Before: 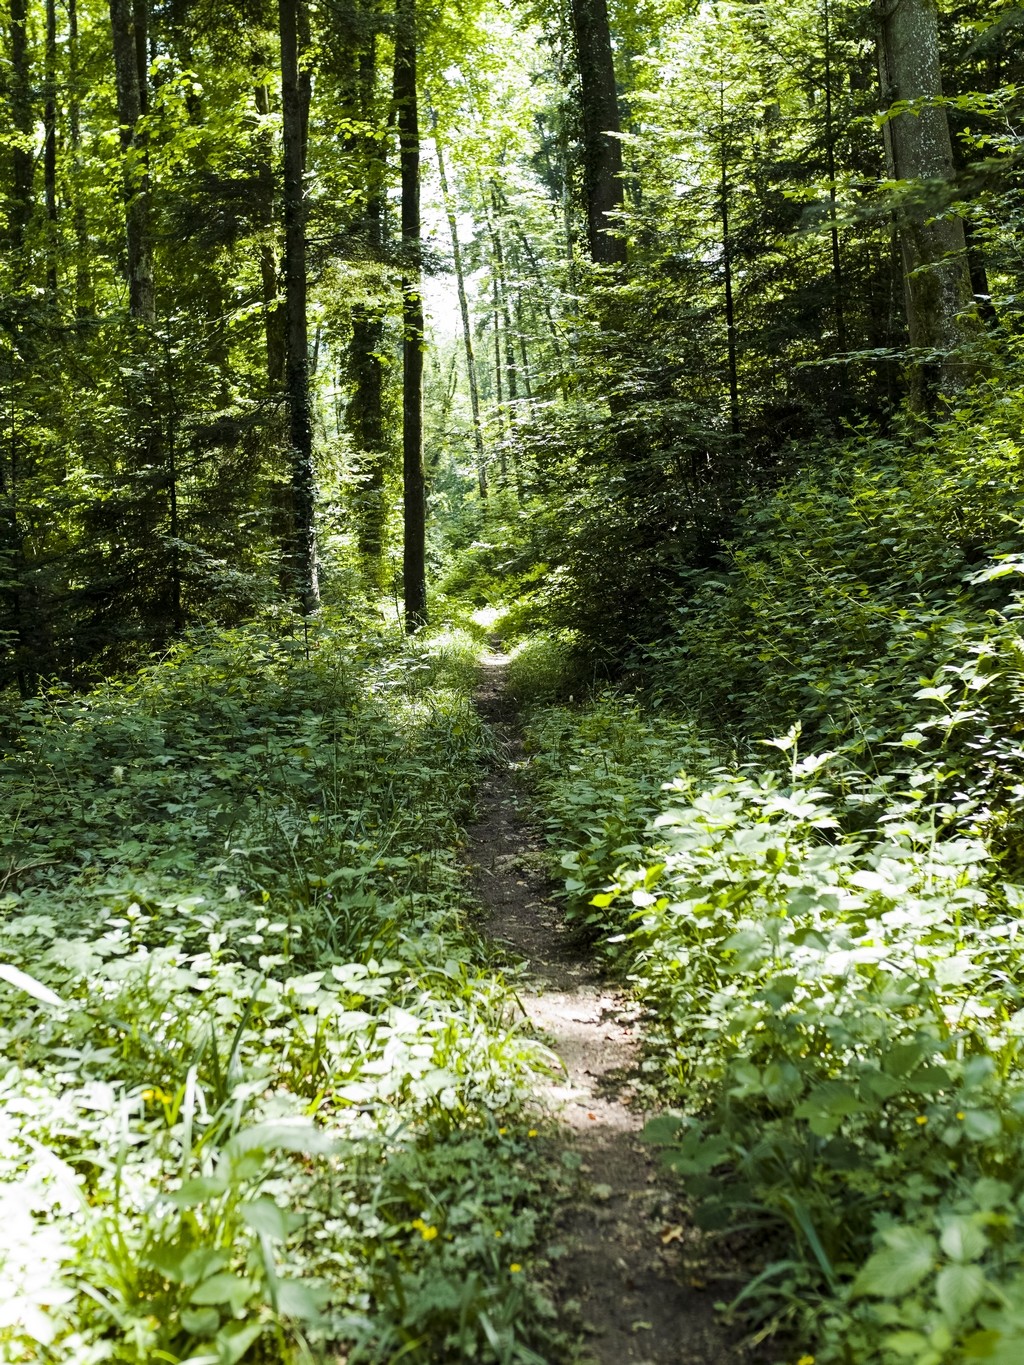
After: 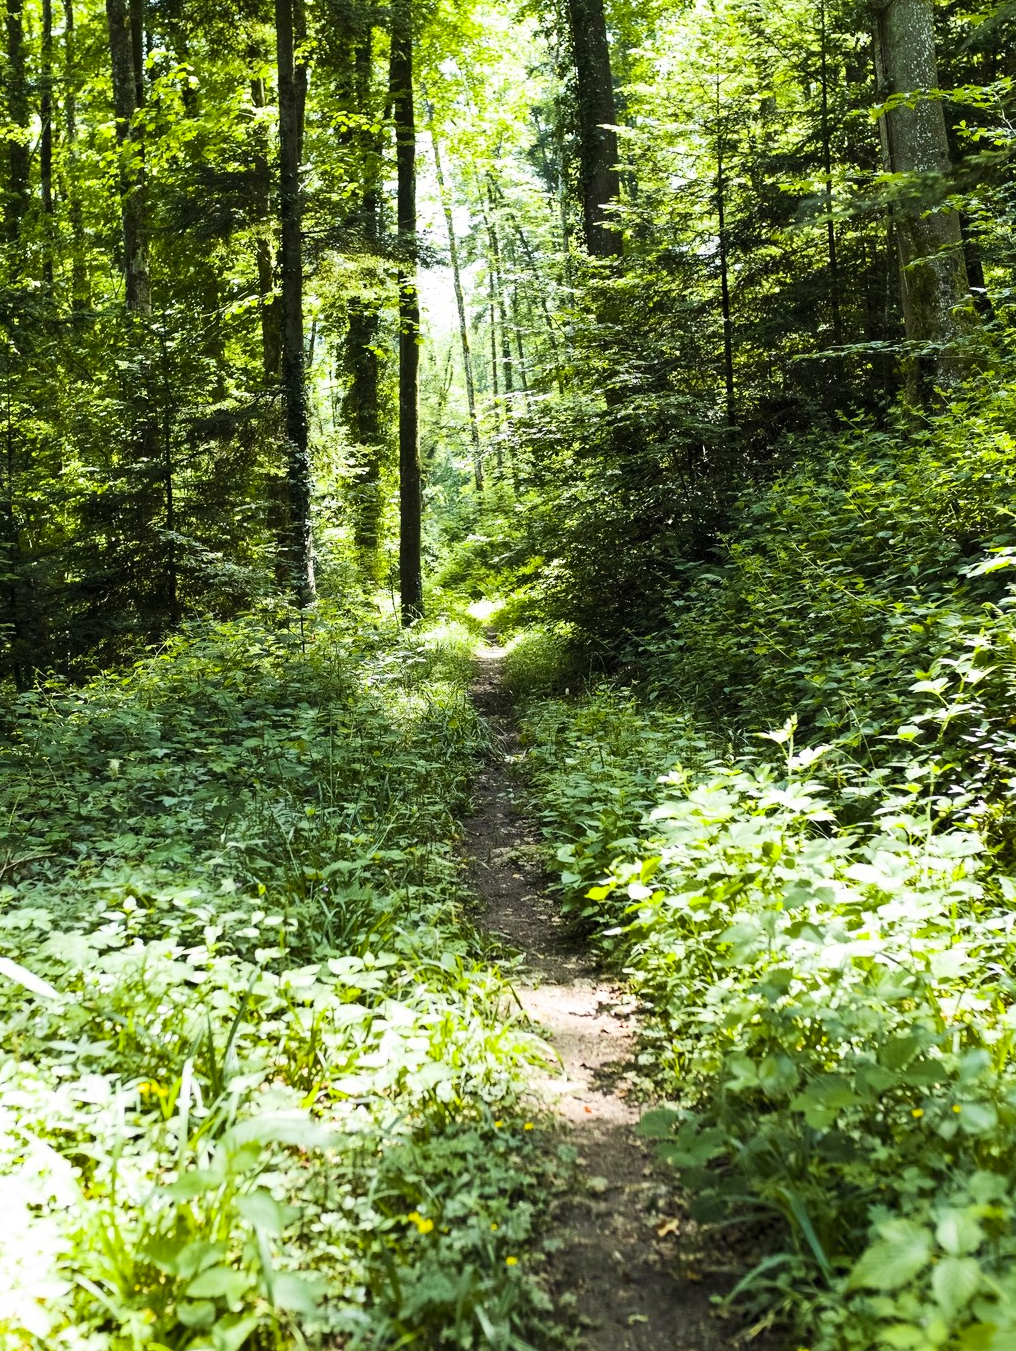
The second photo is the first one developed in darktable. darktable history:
crop: left 0.474%, top 0.549%, right 0.253%, bottom 0.414%
contrast brightness saturation: contrast 0.205, brightness 0.168, saturation 0.22
